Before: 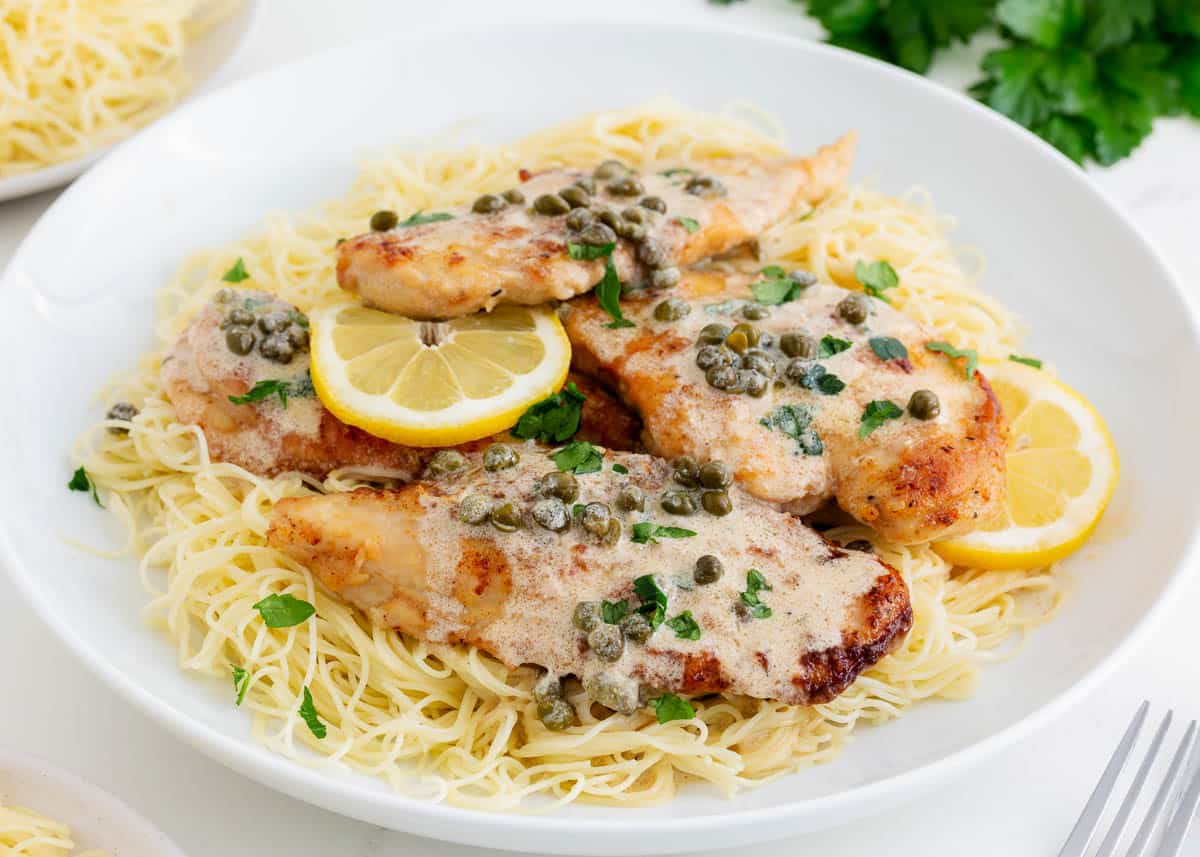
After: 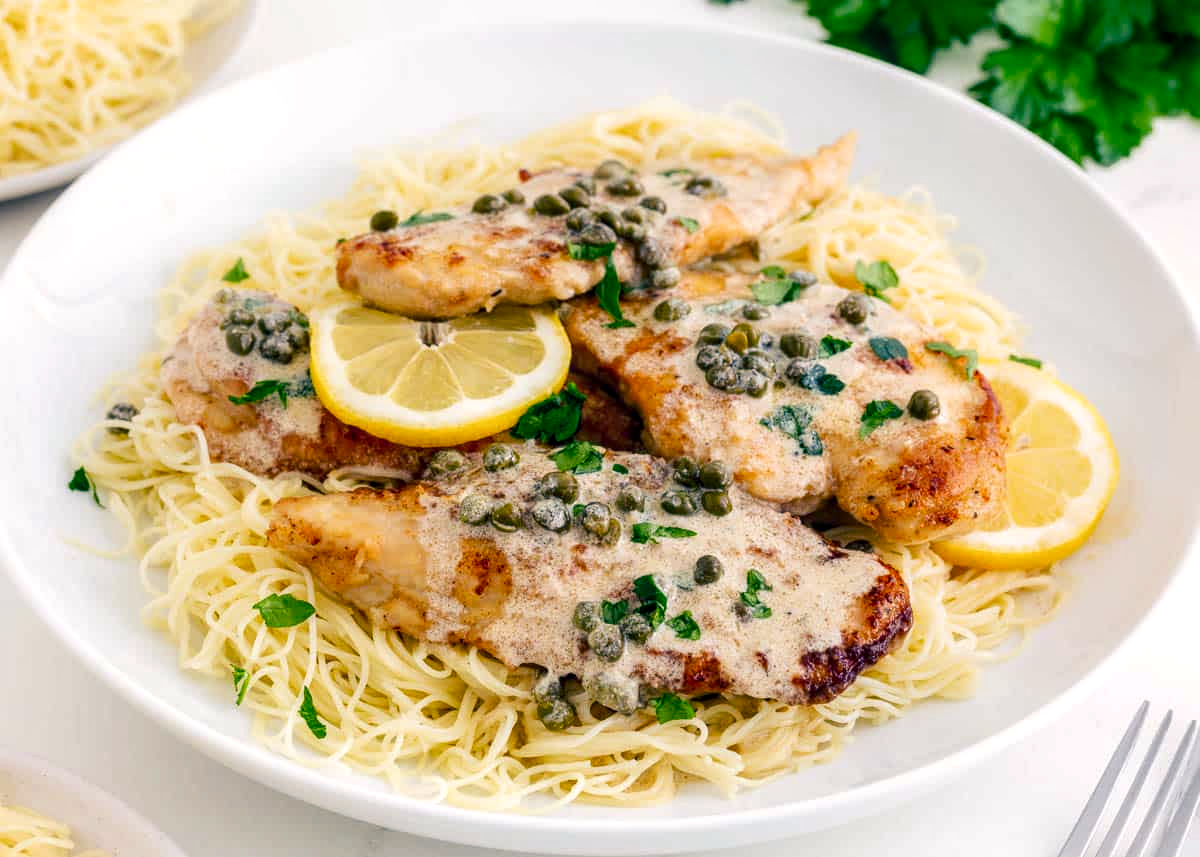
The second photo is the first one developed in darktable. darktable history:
color balance rgb: shadows lift › luminance -40.835%, shadows lift › chroma 14.338%, shadows lift › hue 257.62°, power › hue 329.97°, highlights gain › luminance 7.336%, highlights gain › chroma 0.912%, highlights gain › hue 49.42°, perceptual saturation grading › global saturation 20%, perceptual saturation grading › highlights -25.299%, perceptual saturation grading › shadows 24.109%, global vibrance 9.539%
local contrast: on, module defaults
